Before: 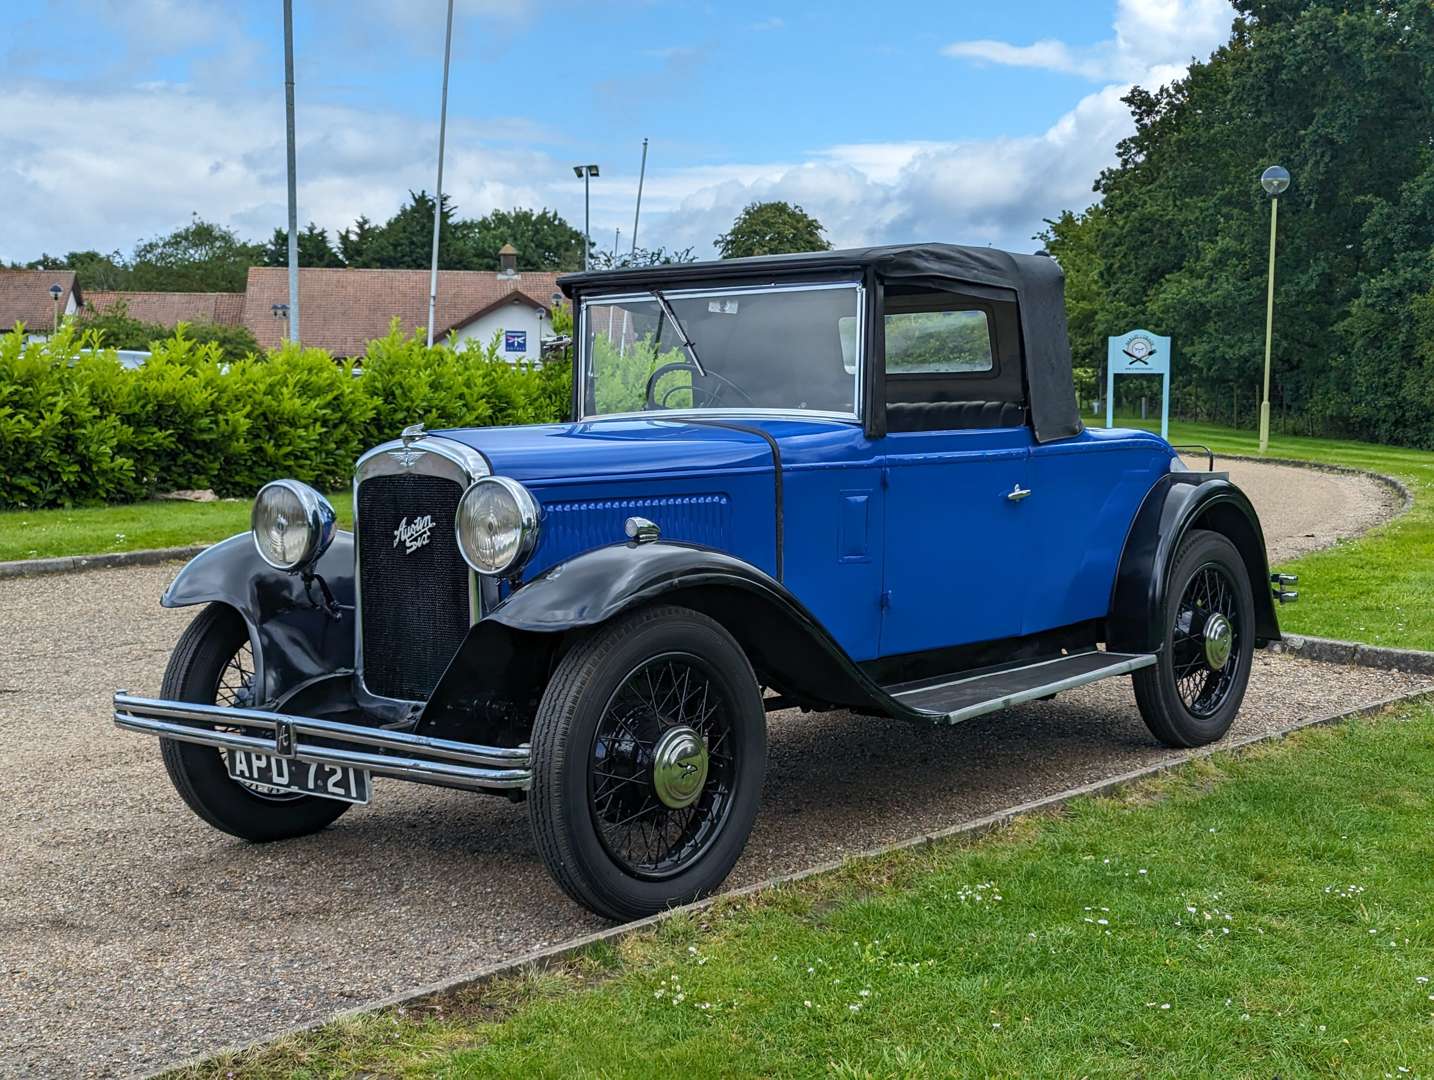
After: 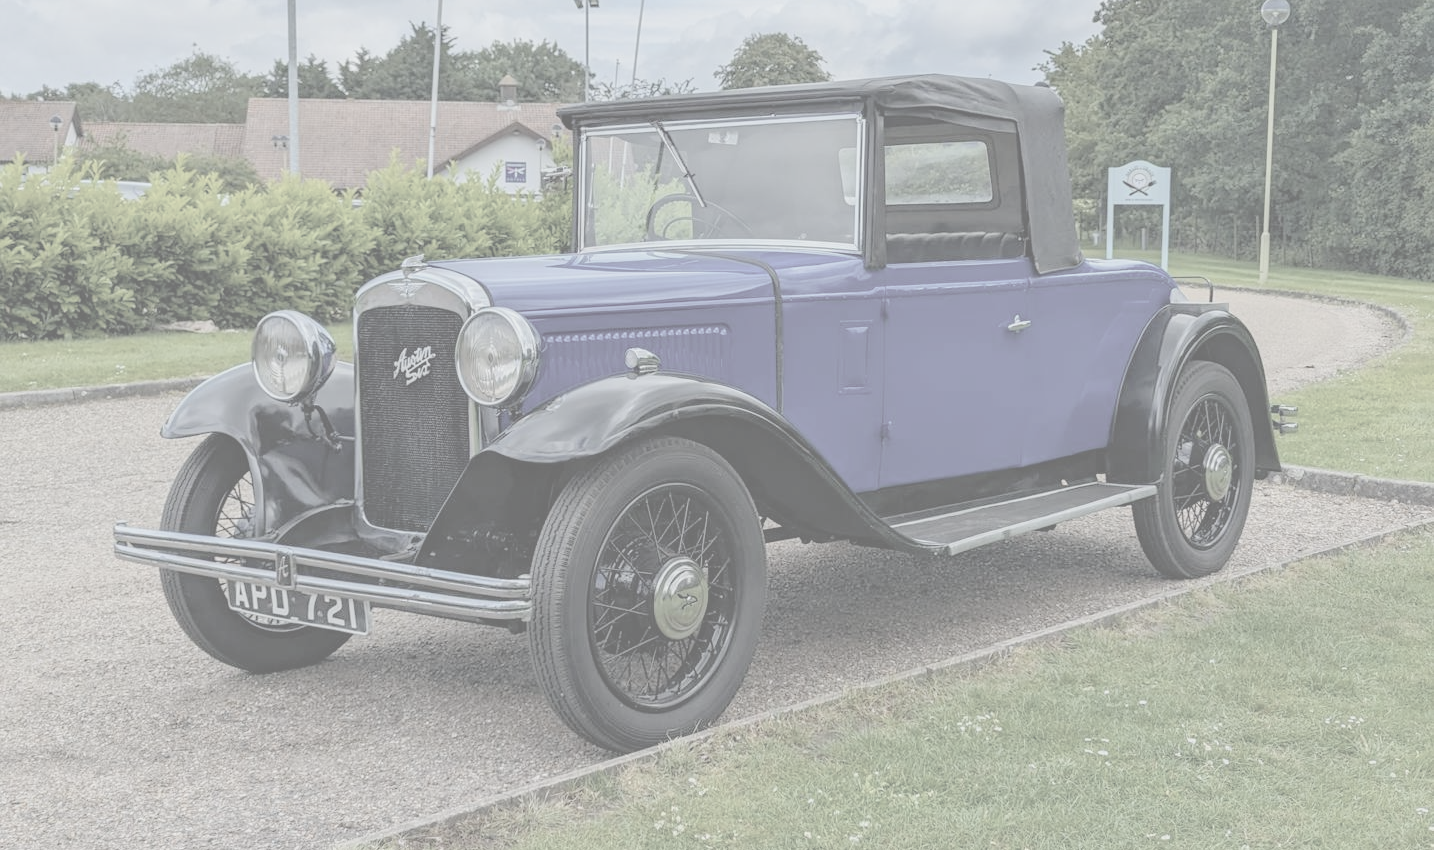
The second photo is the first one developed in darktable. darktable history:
contrast brightness saturation: contrast -0.304, brightness 0.746, saturation -0.768
crop and rotate: top 15.737%, bottom 5.519%
